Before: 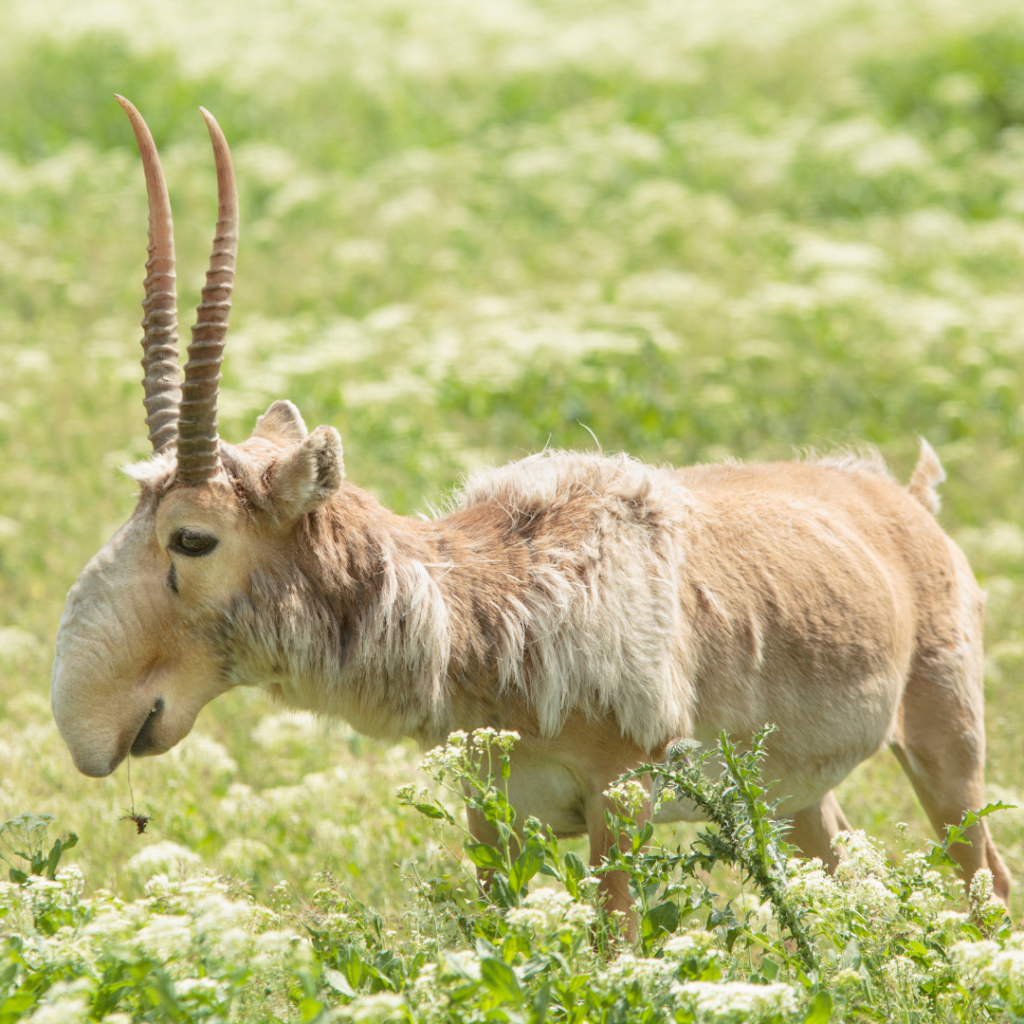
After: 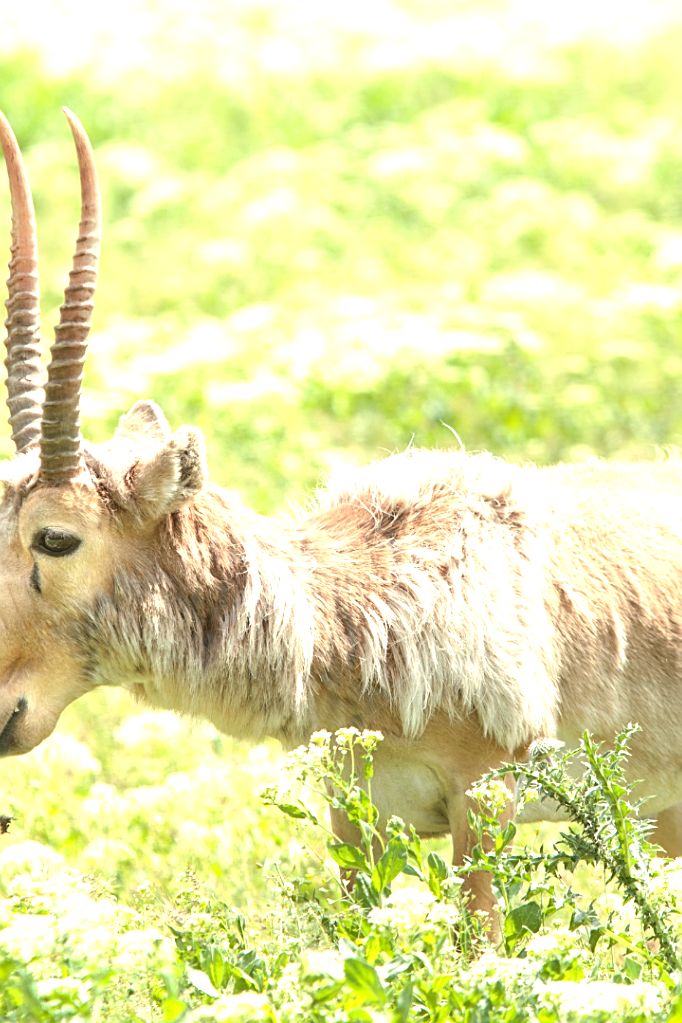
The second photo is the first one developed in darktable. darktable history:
crop and rotate: left 13.409%, right 19.924%
sharpen: on, module defaults
exposure: black level correction 0, exposure 1 EV, compensate exposure bias true, compensate highlight preservation false
